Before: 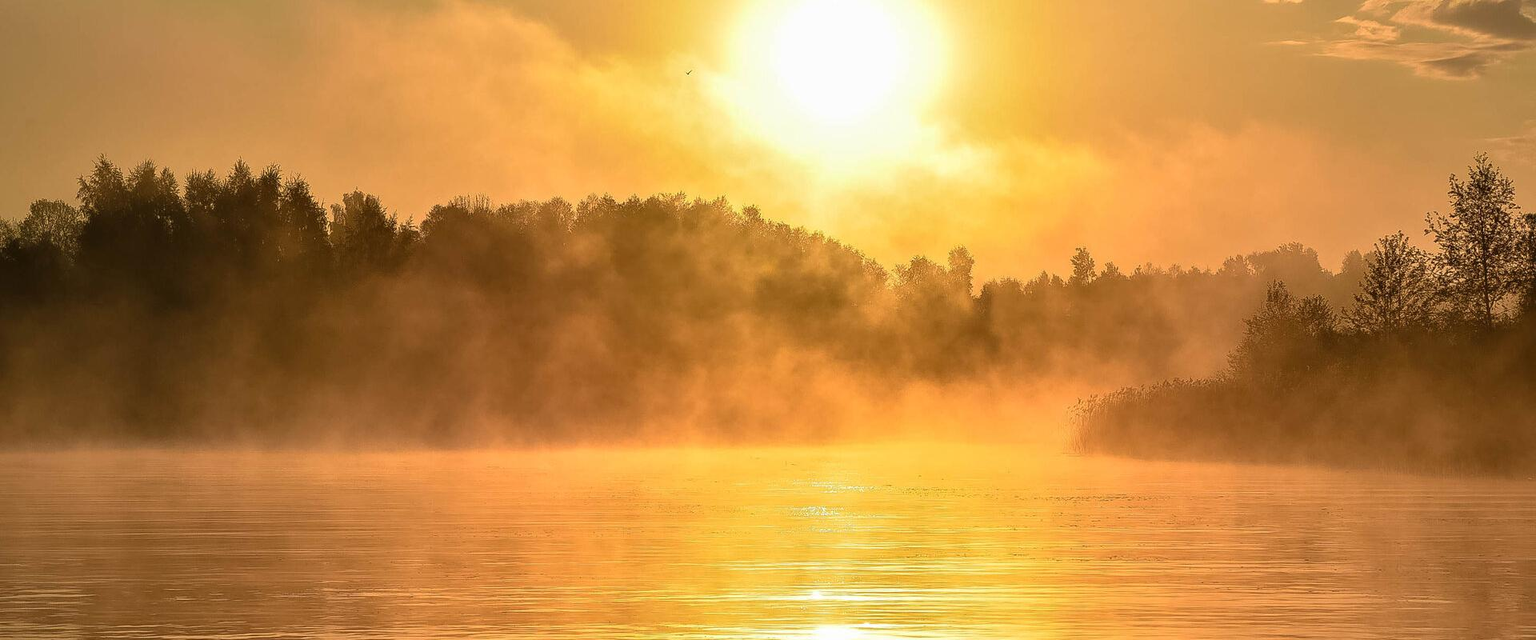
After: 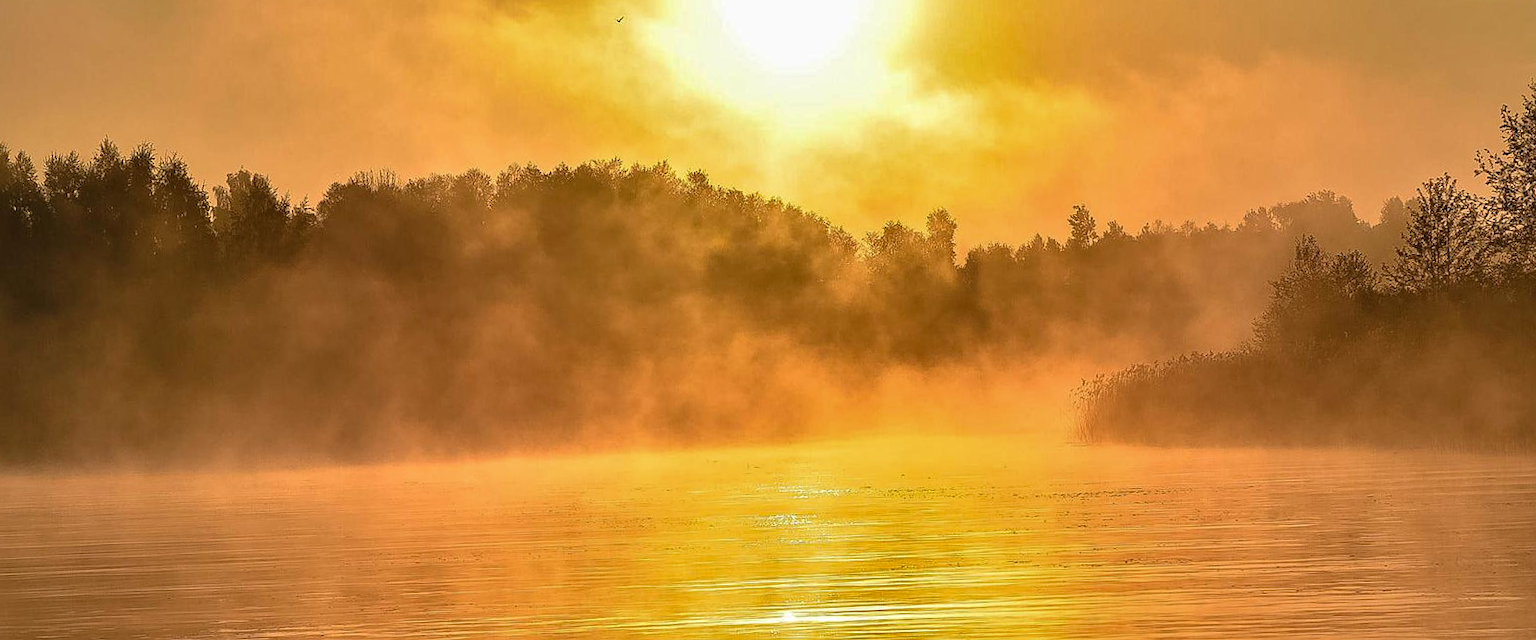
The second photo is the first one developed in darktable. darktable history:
sharpen: amount 0.205
crop and rotate: angle 2.06°, left 5.836%, top 5.681%
shadows and highlights: soften with gaussian
